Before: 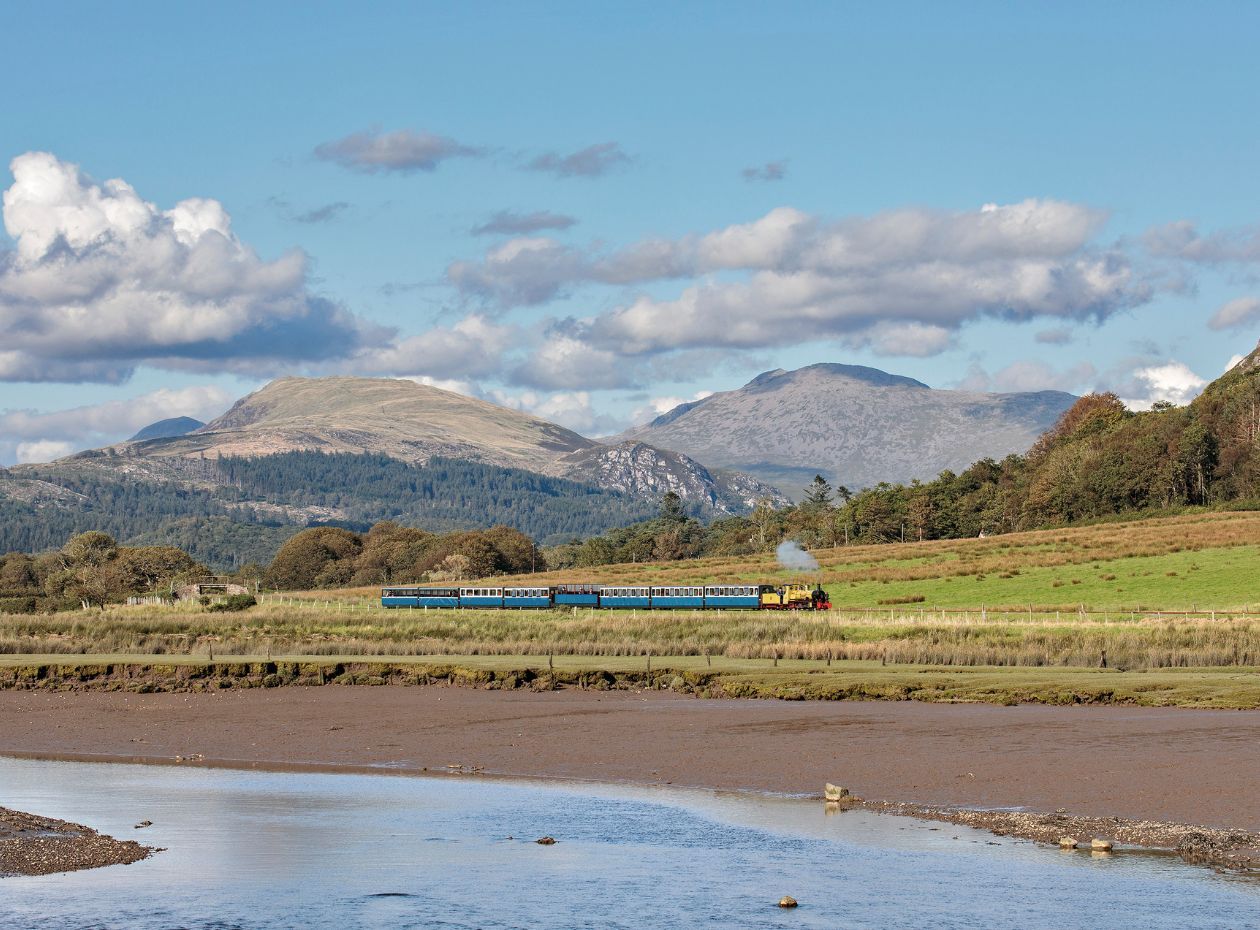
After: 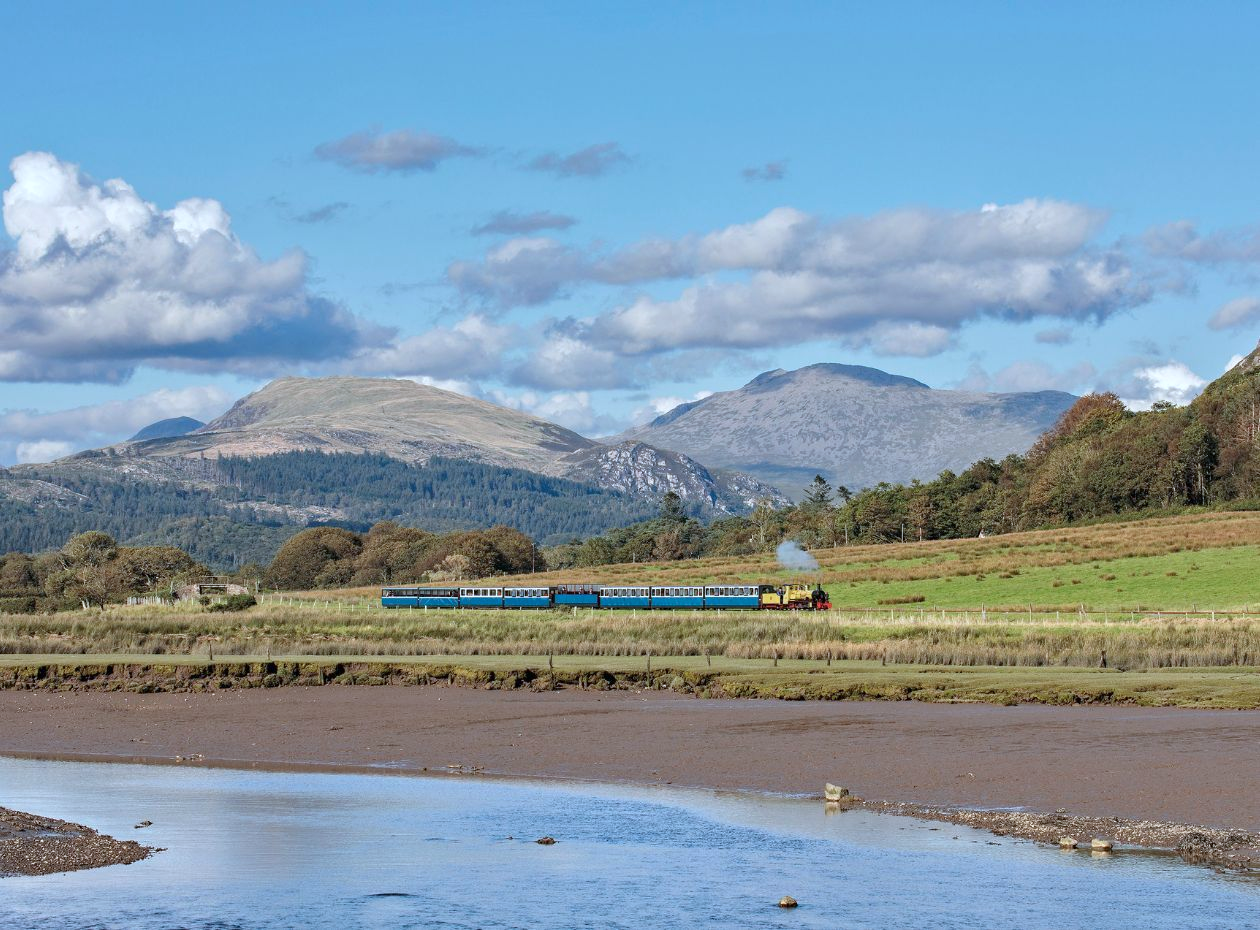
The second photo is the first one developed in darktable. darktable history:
color calibration: illuminant custom, x 0.368, y 0.373, temperature 4349.2 K
